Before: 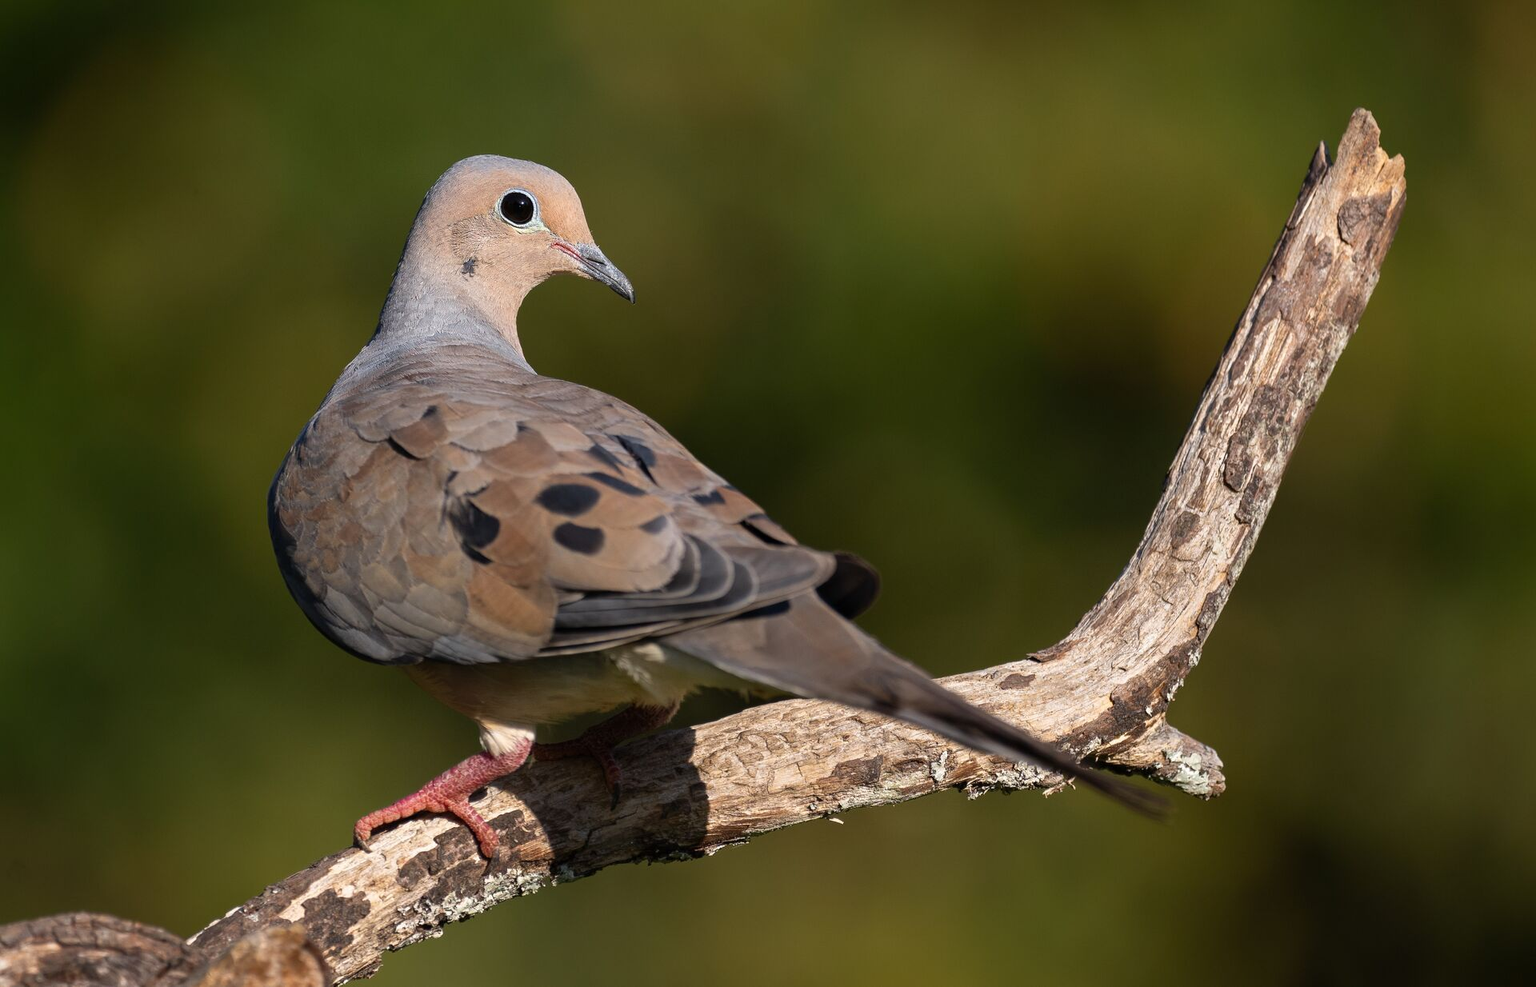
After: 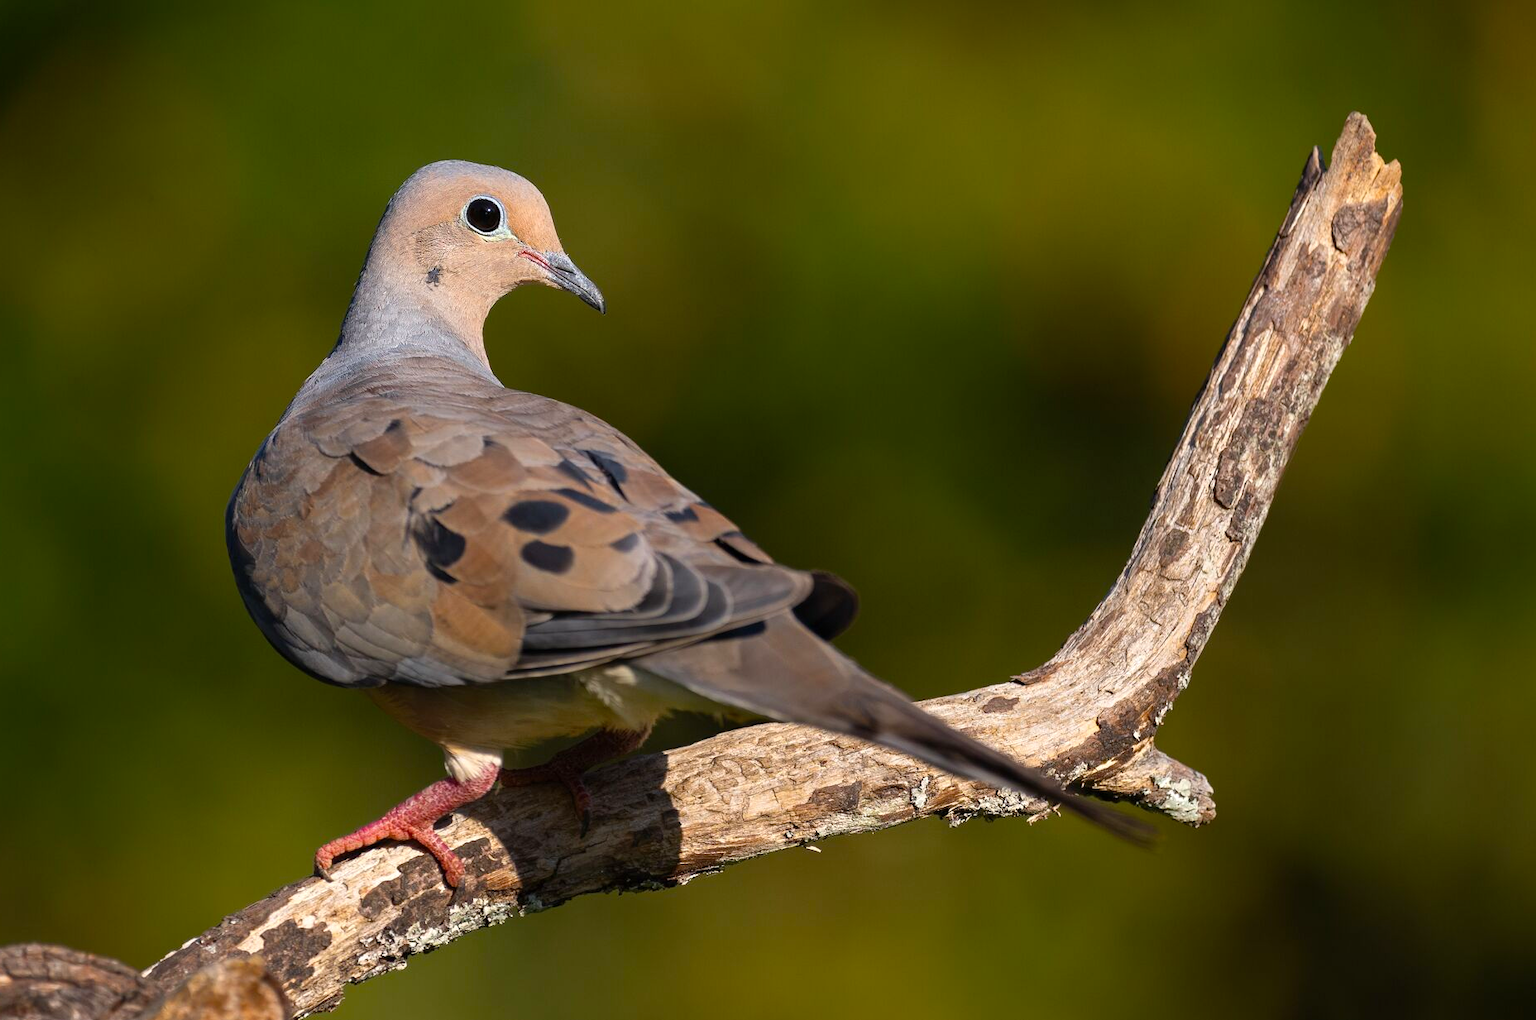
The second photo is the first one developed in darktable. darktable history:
crop and rotate: left 3.238%
color balance: output saturation 120%
exposure: exposure 0.078 EV, compensate highlight preservation false
tone equalizer: on, module defaults
